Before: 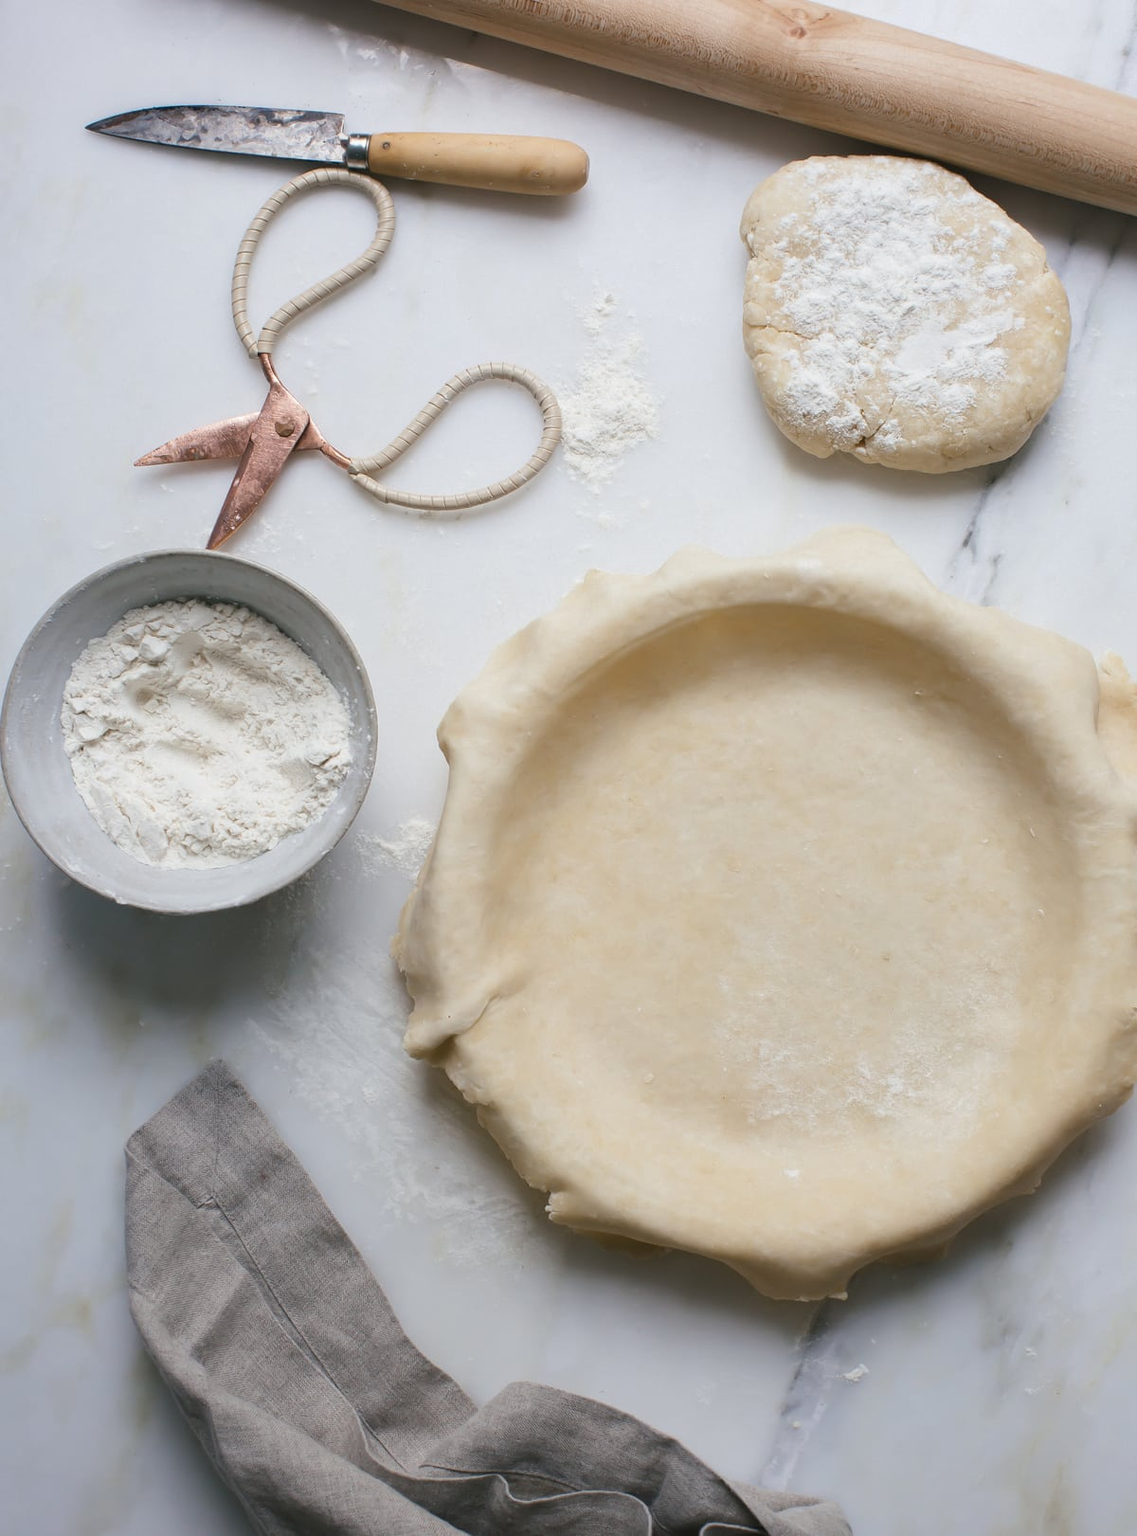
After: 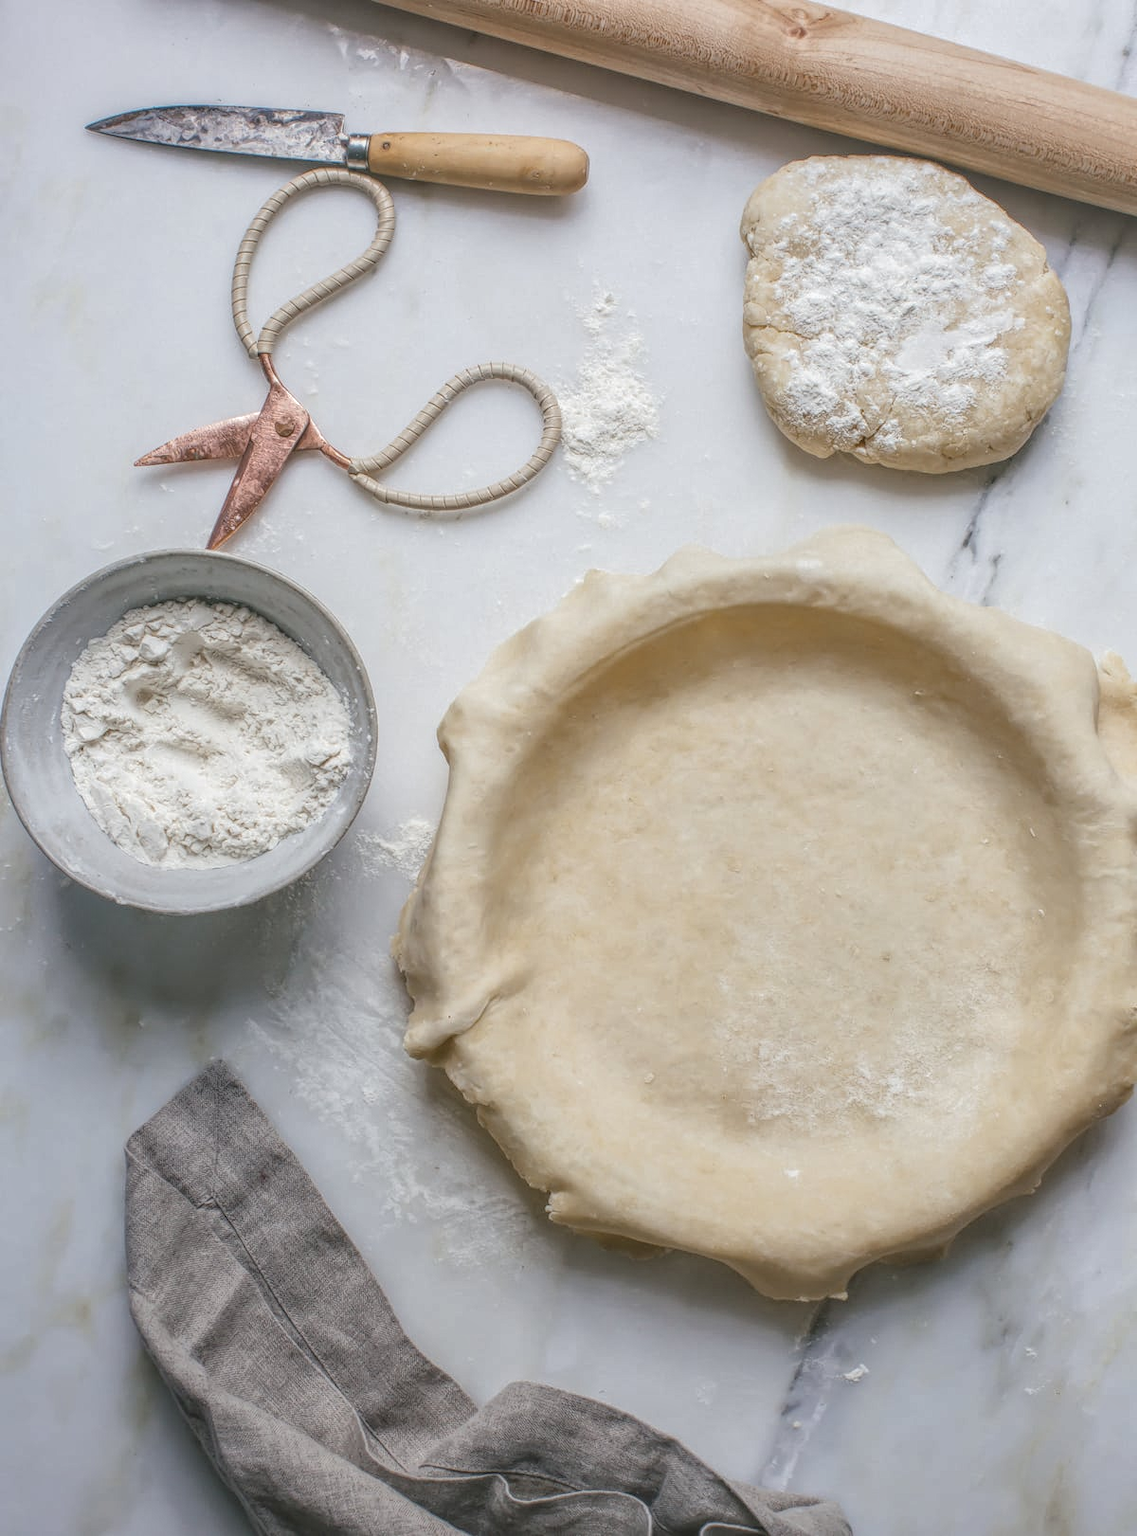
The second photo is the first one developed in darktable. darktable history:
local contrast: highlights 20%, shadows 25%, detail 200%, midtone range 0.2
